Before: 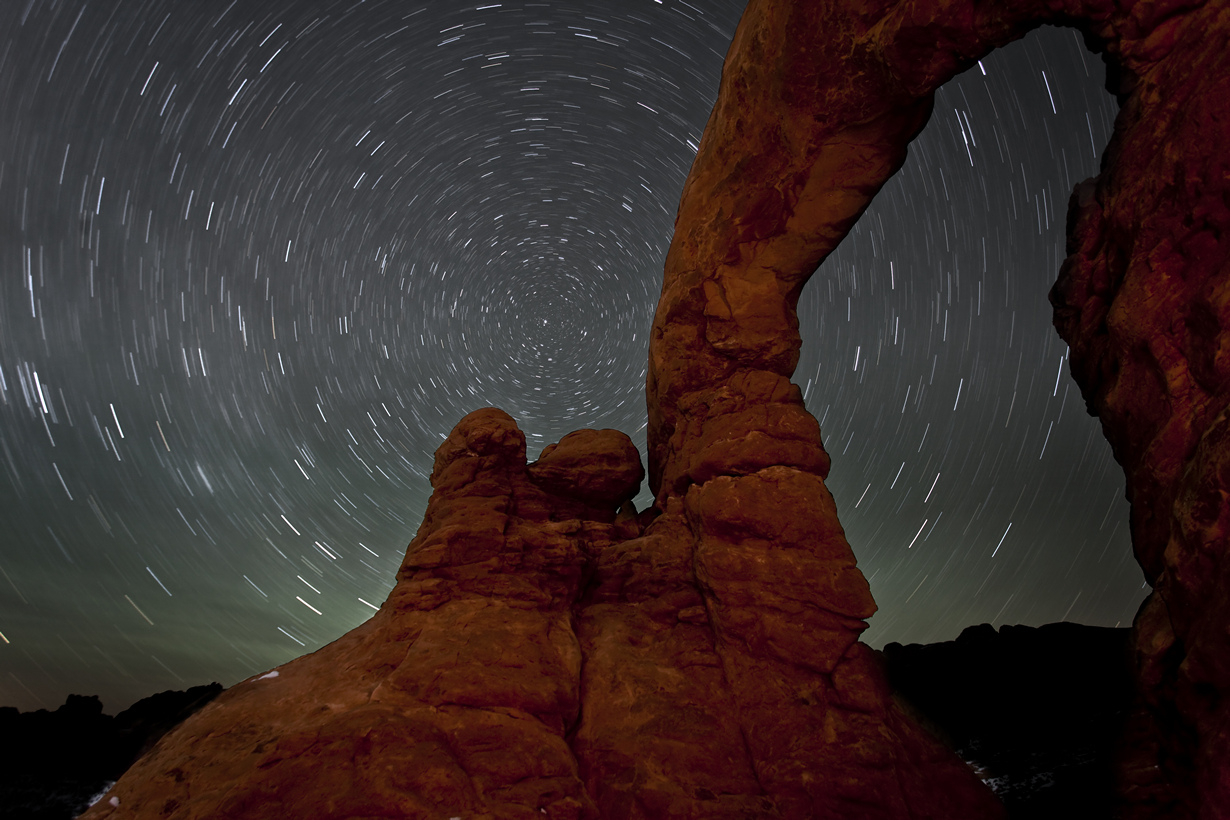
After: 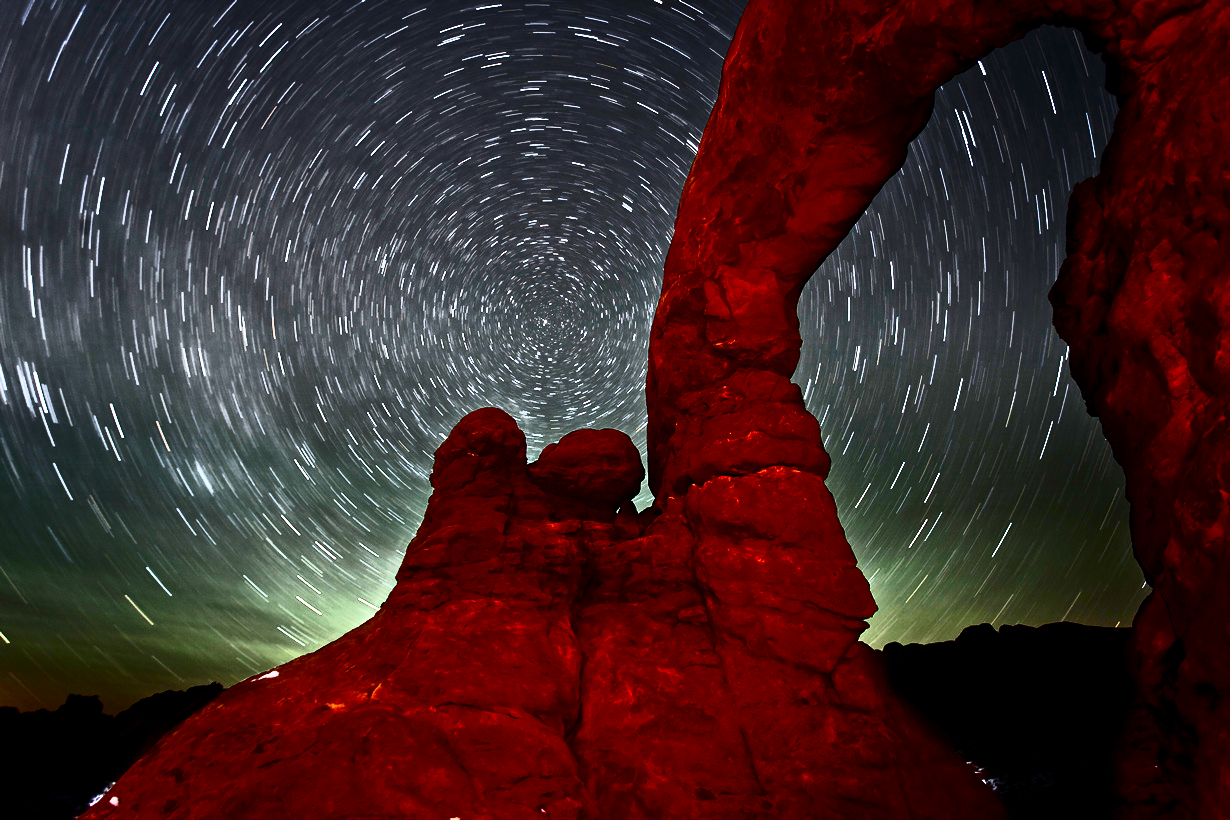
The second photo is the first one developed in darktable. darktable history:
shadows and highlights: shadows 76.28, highlights -23.51, soften with gaussian
tone equalizer: -8 EV -1.09 EV, -7 EV -1.03 EV, -6 EV -0.845 EV, -5 EV -0.585 EV, -3 EV 0.59 EV, -2 EV 0.856 EV, -1 EV 1 EV, +0 EV 1.08 EV, edges refinement/feathering 500, mask exposure compensation -1.57 EV, preserve details no
contrast brightness saturation: contrast 0.185, brightness -0.236, saturation 0.116
